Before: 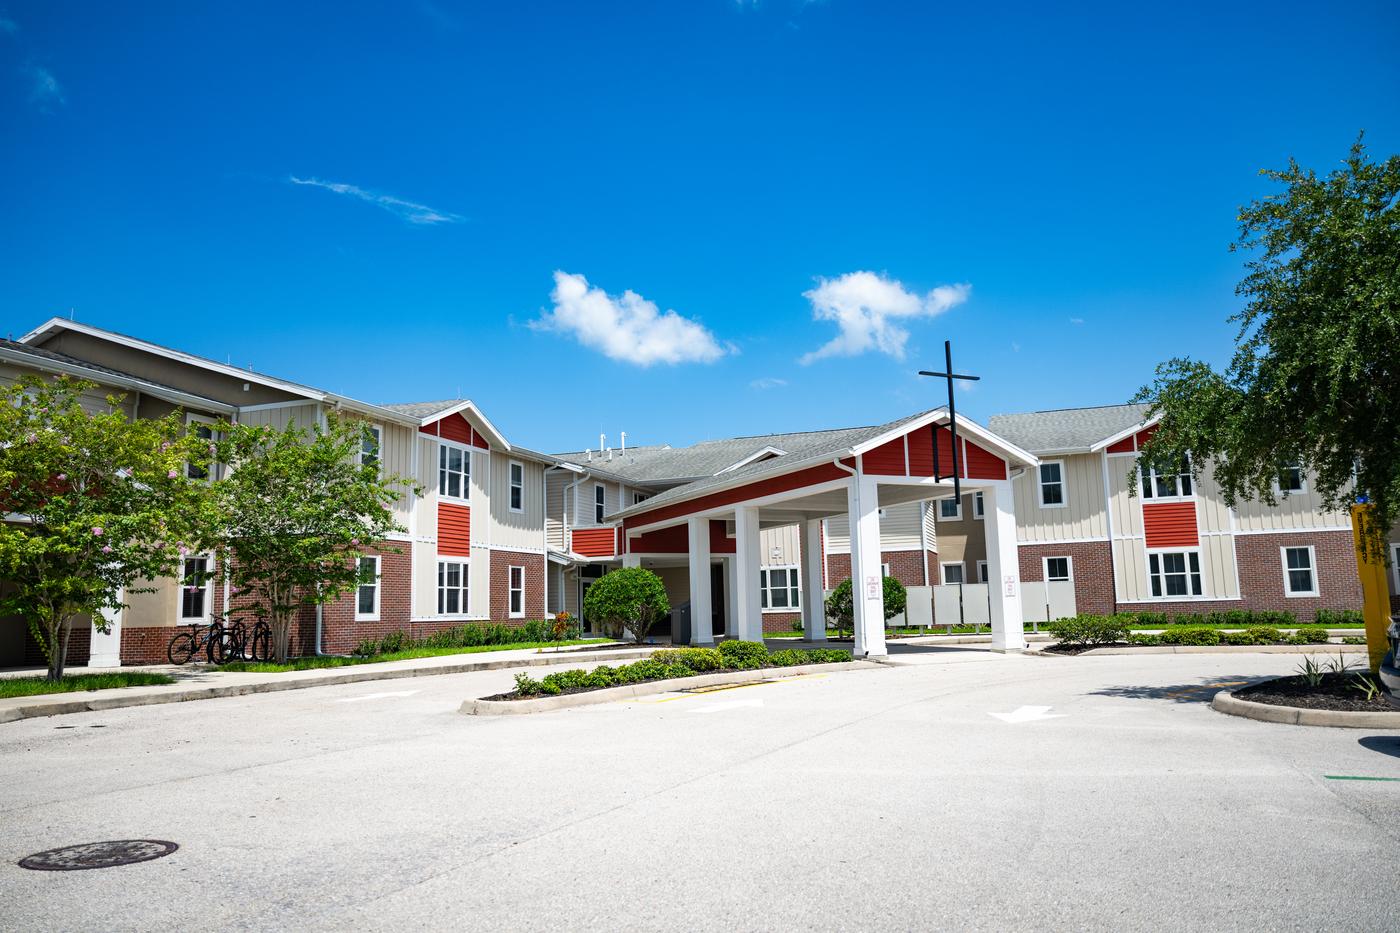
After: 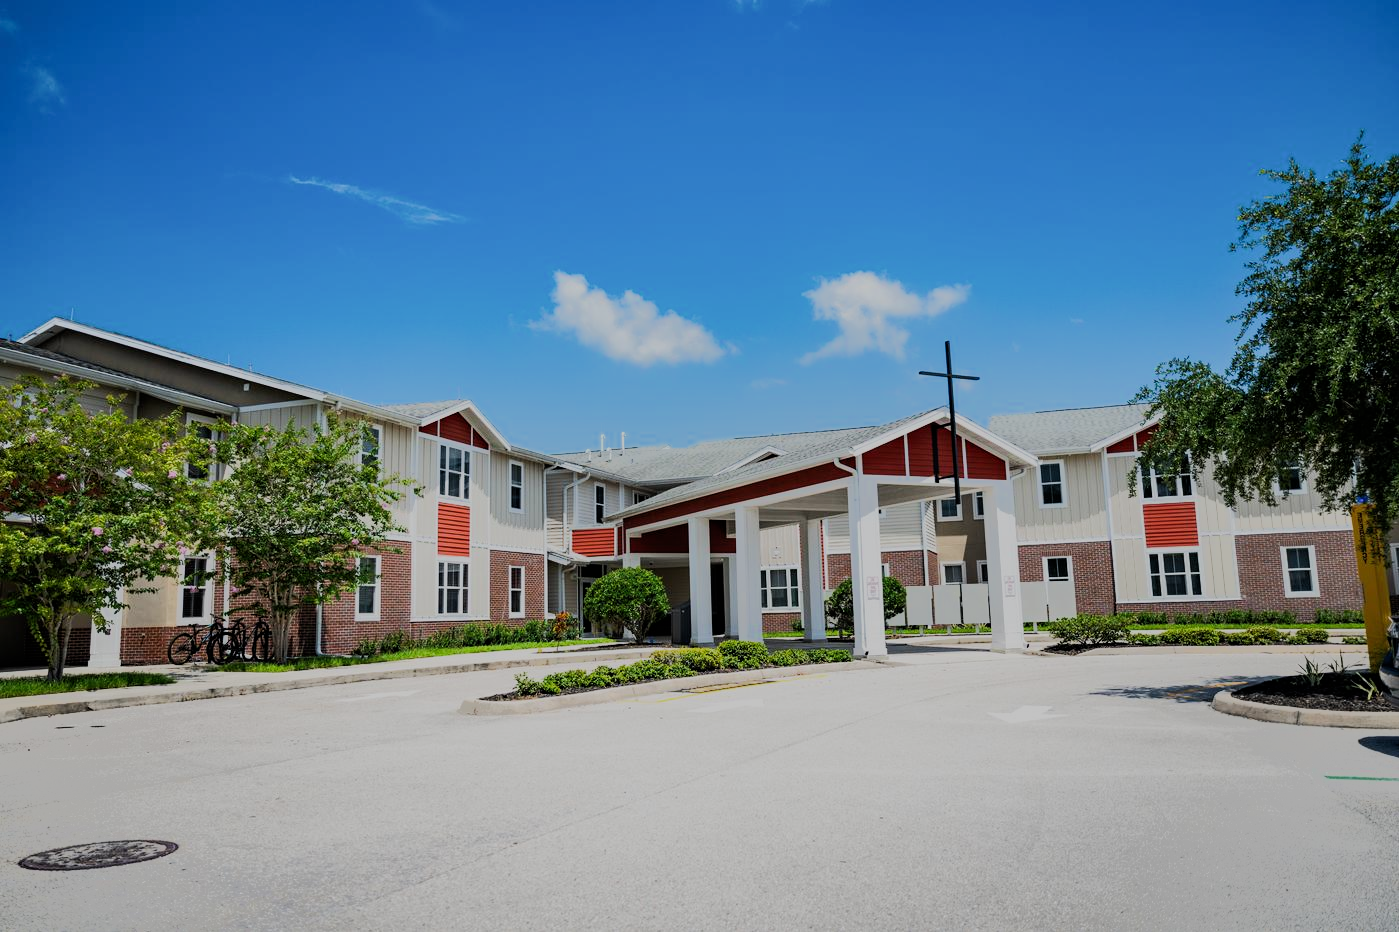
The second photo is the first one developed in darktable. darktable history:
tone equalizer: -7 EV -0.63 EV, -6 EV 1 EV, -5 EV -0.45 EV, -4 EV 0.43 EV, -3 EV 0.41 EV, -2 EV 0.15 EV, -1 EV -0.15 EV, +0 EV -0.39 EV, smoothing diameter 25%, edges refinement/feathering 10, preserve details guided filter
filmic rgb: black relative exposure -7.65 EV, white relative exposure 4.56 EV, hardness 3.61
